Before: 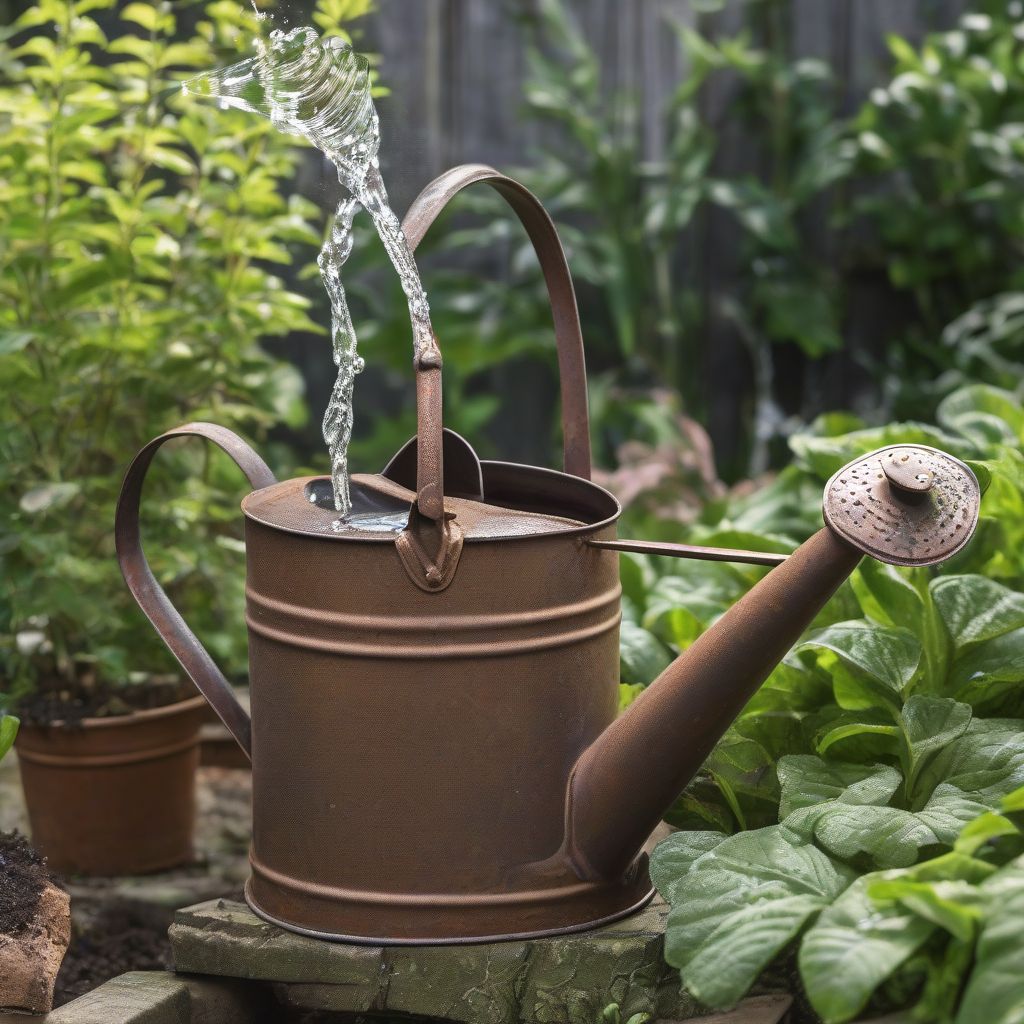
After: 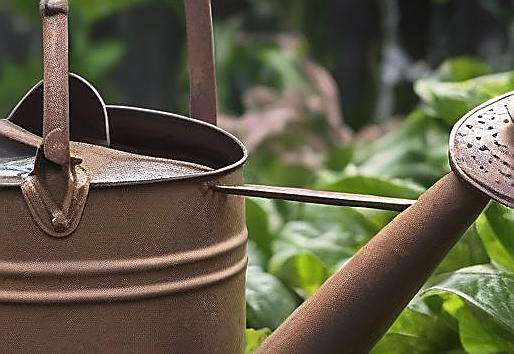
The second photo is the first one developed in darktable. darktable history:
crop: left 36.607%, top 34.735%, right 13.146%, bottom 30.611%
sharpen: radius 1.4, amount 1.25, threshold 0.7
